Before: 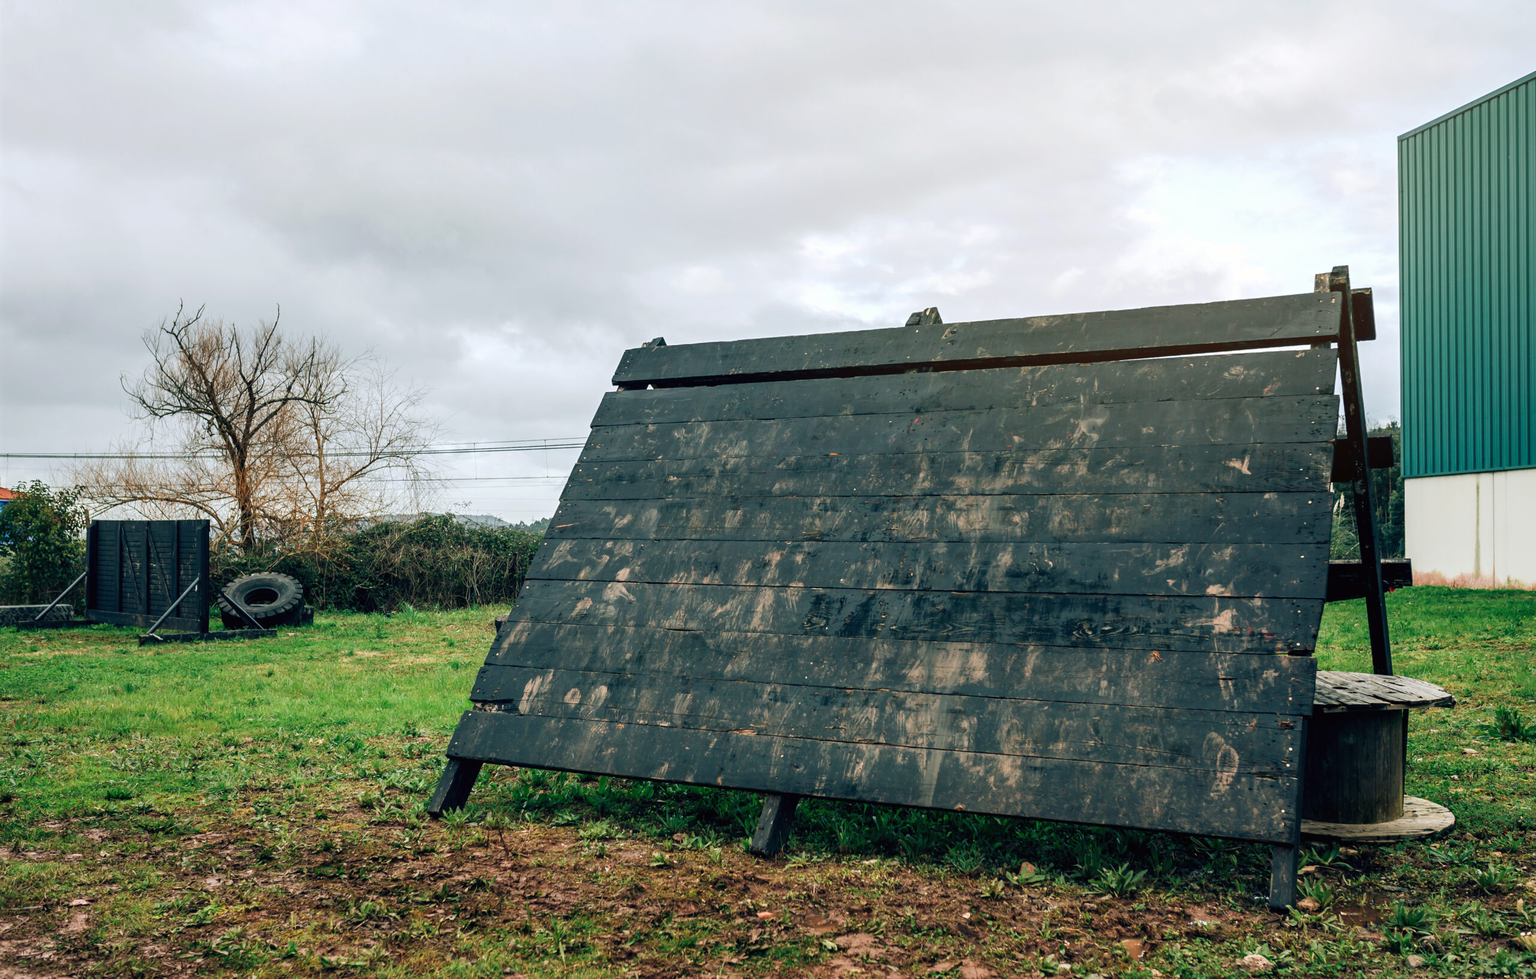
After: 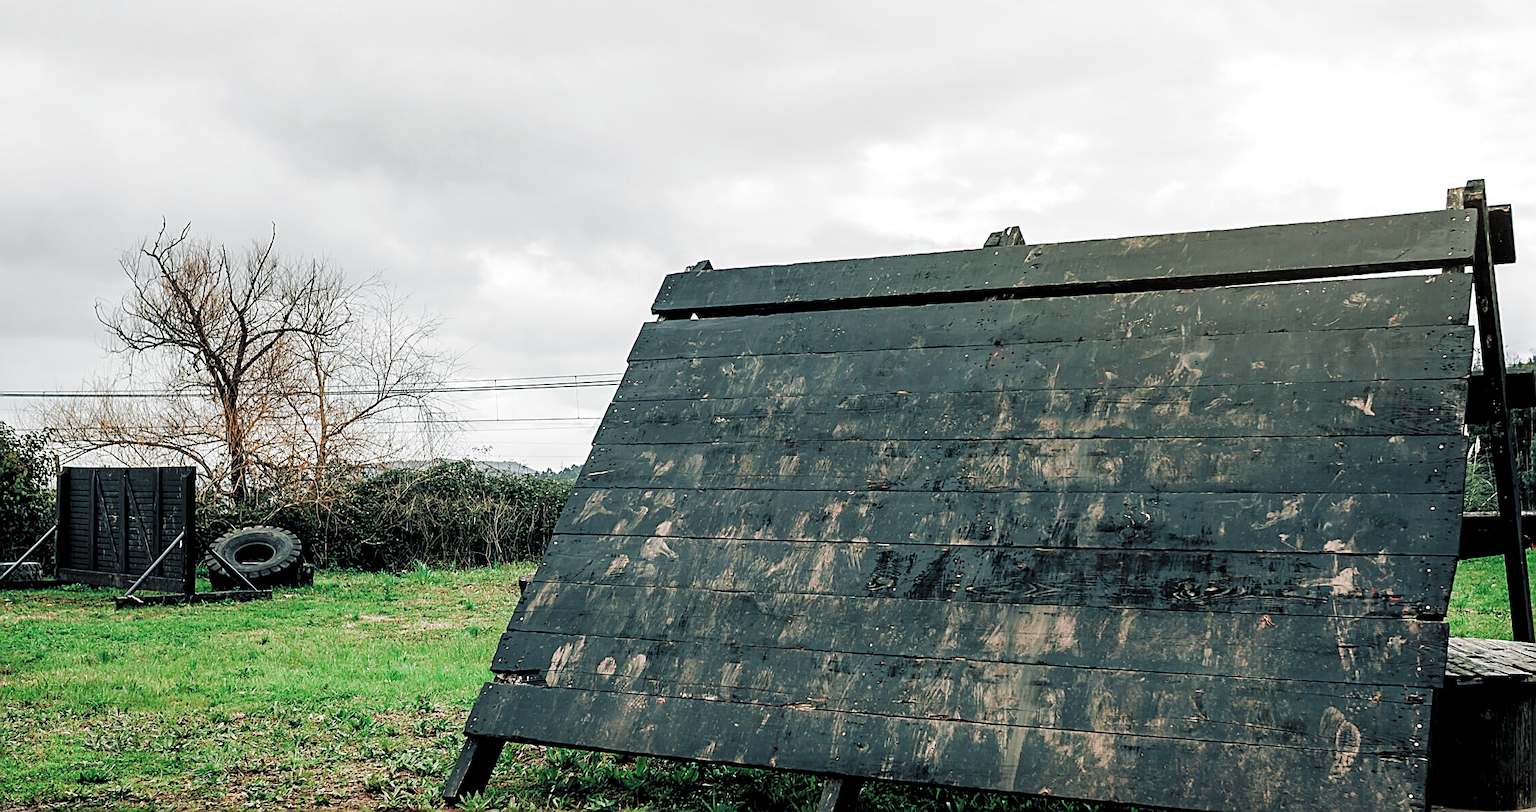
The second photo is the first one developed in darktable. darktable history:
sharpen: amount 1.013
crop and rotate: left 2.402%, top 10.993%, right 9.212%, bottom 15.666%
tone curve: curves: ch0 [(0, 0) (0.797, 0.684) (1, 1)], preserve colors none
filmic rgb: black relative exposure -3.38 EV, white relative exposure 3.45 EV, hardness 2.36, contrast 1.103, preserve chrominance RGB euclidean norm, color science v5 (2021), contrast in shadows safe, contrast in highlights safe
exposure: black level correction 0, exposure 1.1 EV, compensate exposure bias true, compensate highlight preservation false
